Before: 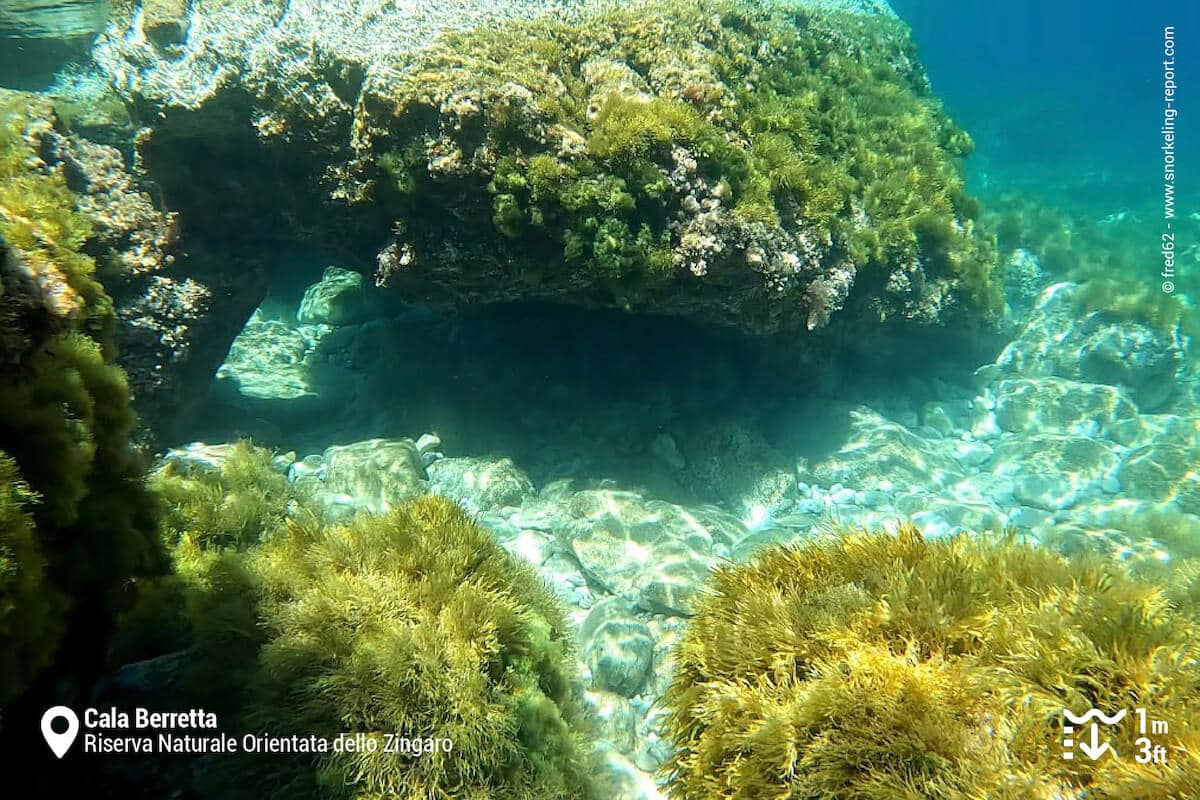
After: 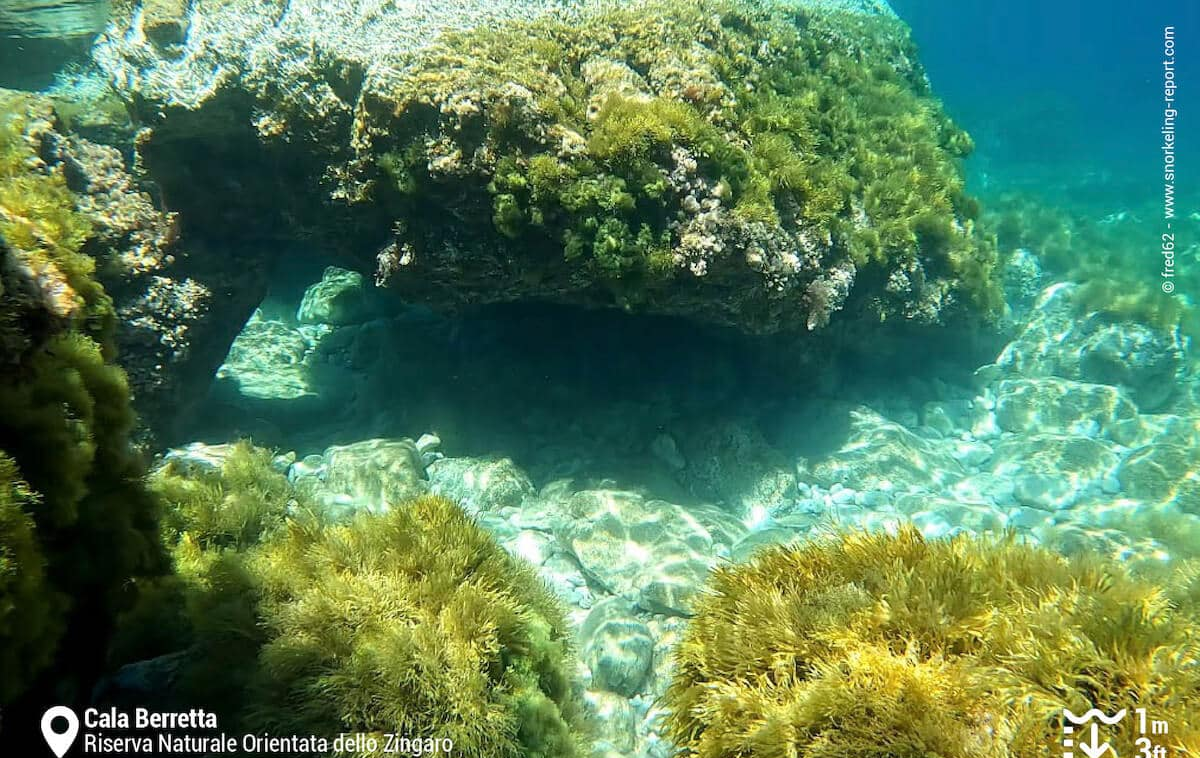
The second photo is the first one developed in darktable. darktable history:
crop and rotate: top 0.011%, bottom 5.181%
